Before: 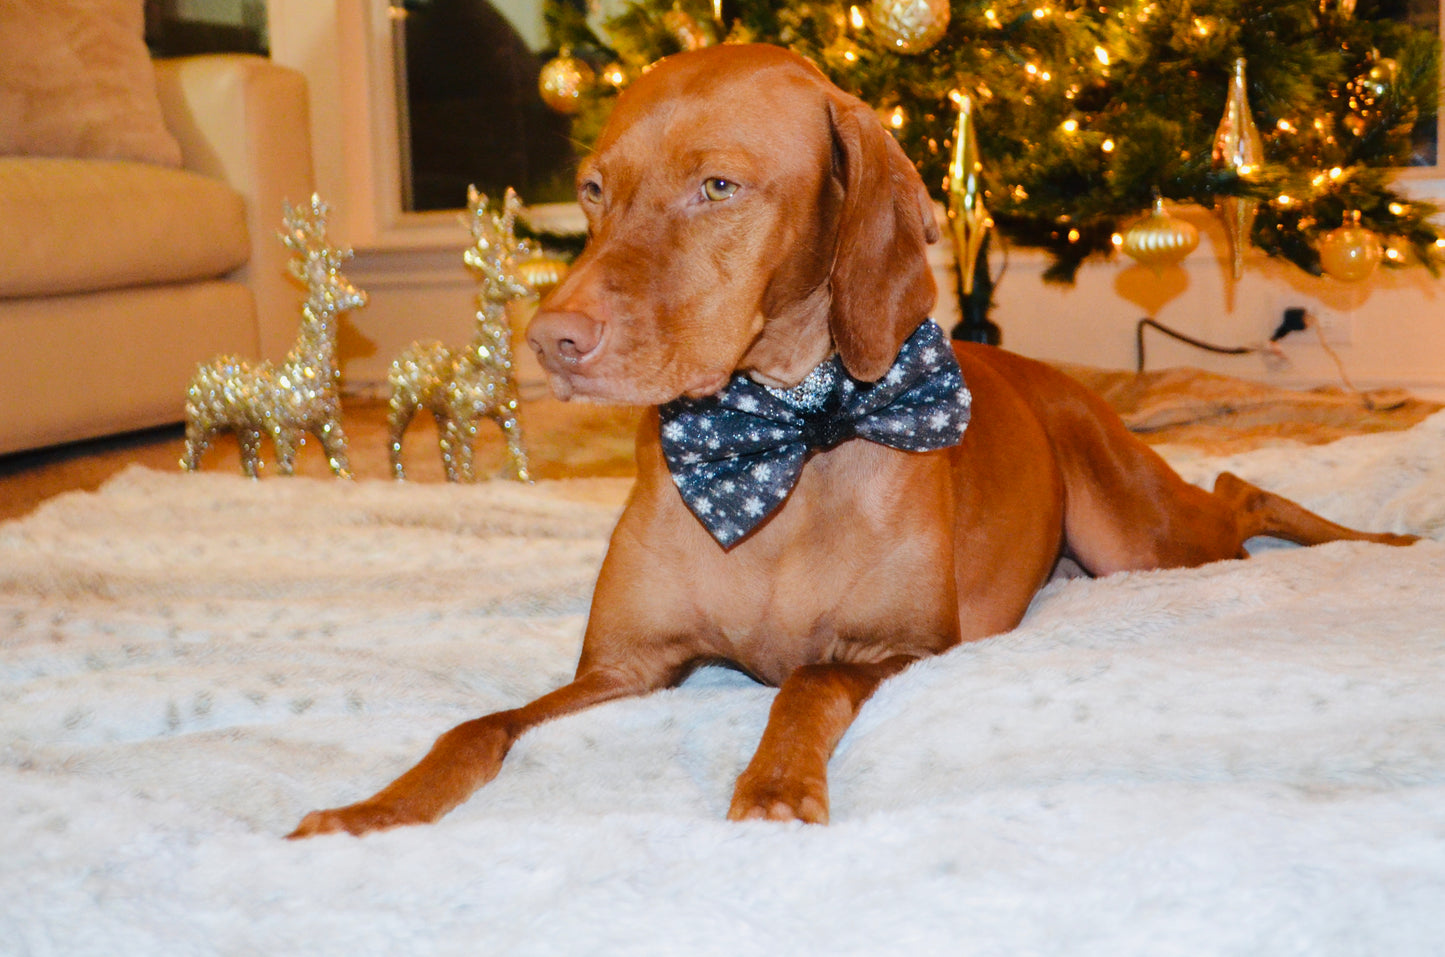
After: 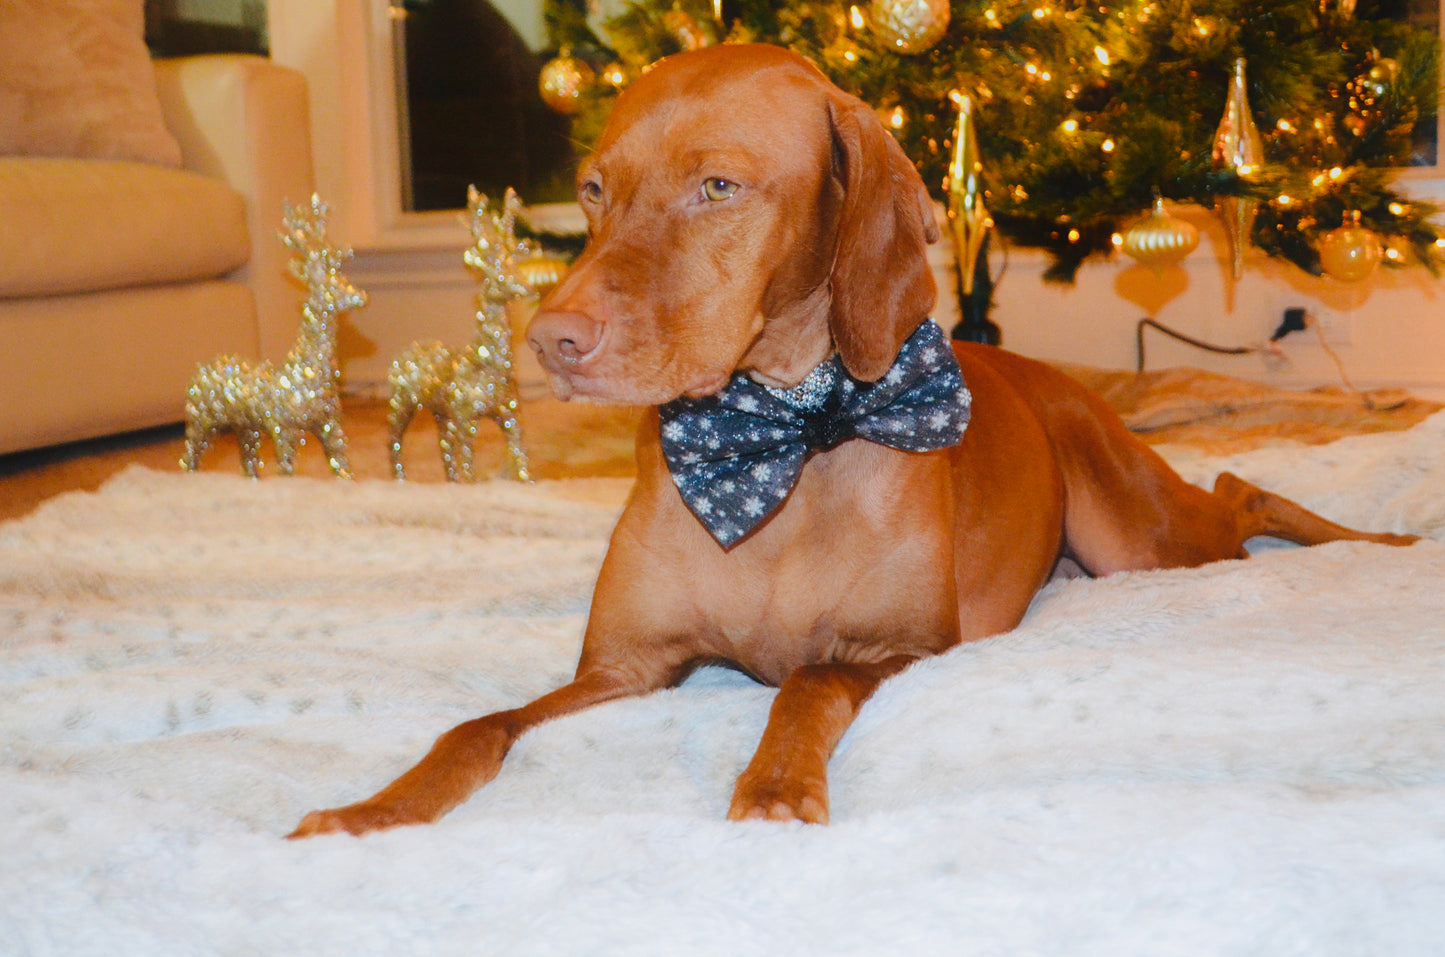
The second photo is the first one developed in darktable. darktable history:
contrast equalizer: y [[0.5, 0.486, 0.447, 0.446, 0.489, 0.5], [0.5 ×6], [0.5 ×6], [0 ×6], [0 ×6]]
